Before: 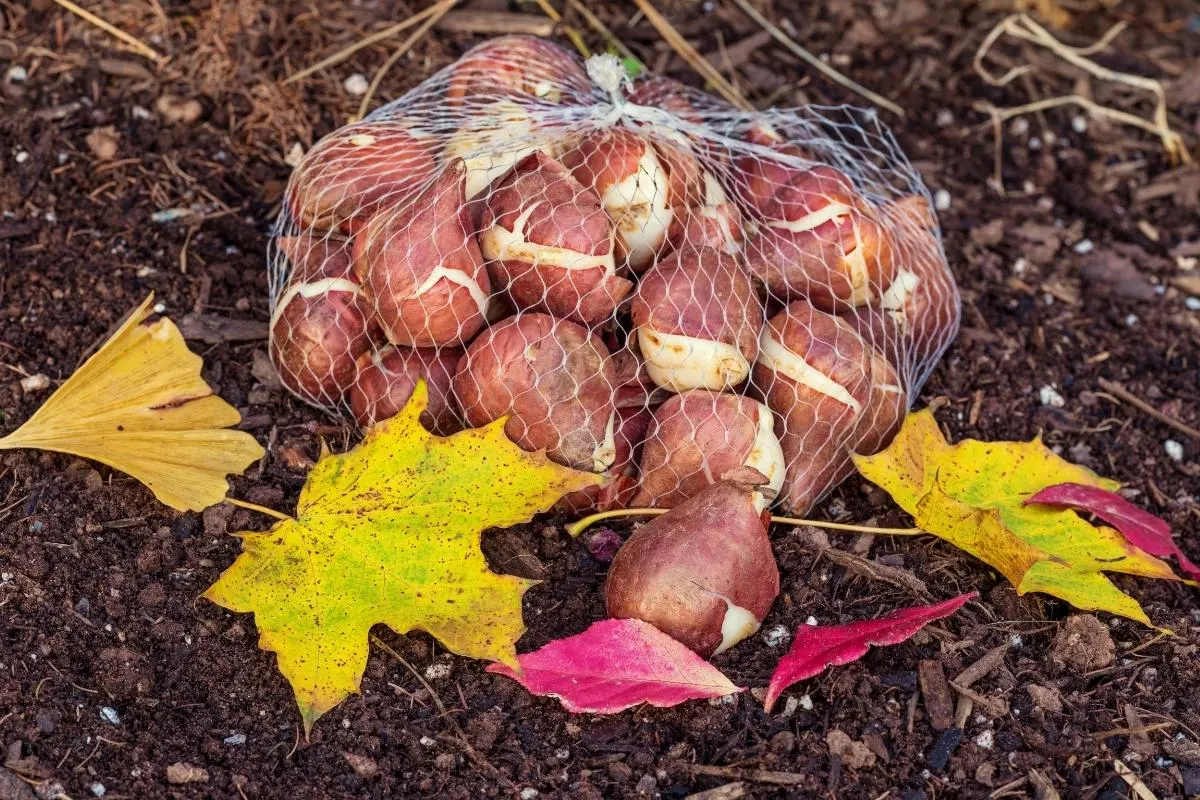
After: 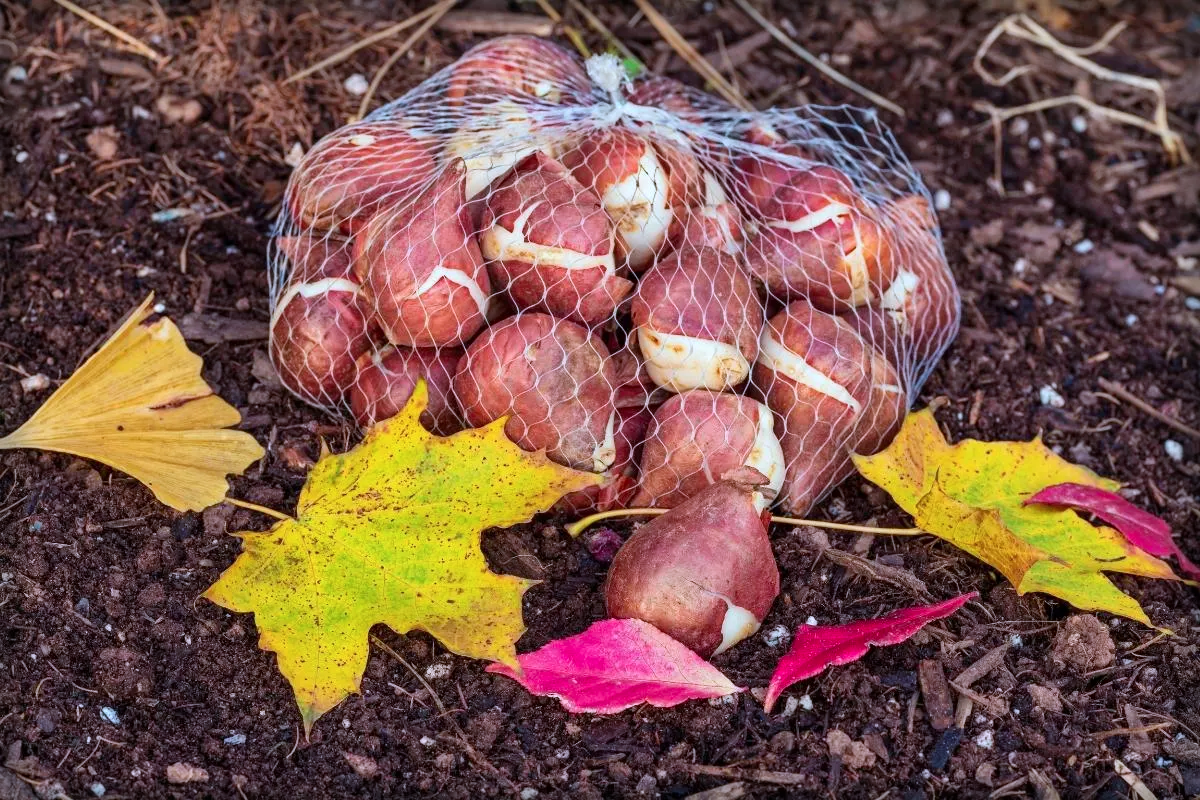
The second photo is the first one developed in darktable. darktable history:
color correction: highlights a* -2.08, highlights b* -18.2
contrast brightness saturation: contrast 0.041, saturation 0.158
vignetting: fall-off start 93.65%, fall-off radius 5.3%, brightness -0.431, saturation -0.205, automatic ratio true, width/height ratio 1.332, shape 0.052
shadows and highlights: radius 126.25, shadows 30.3, highlights -30.64, low approximation 0.01, soften with gaussian
